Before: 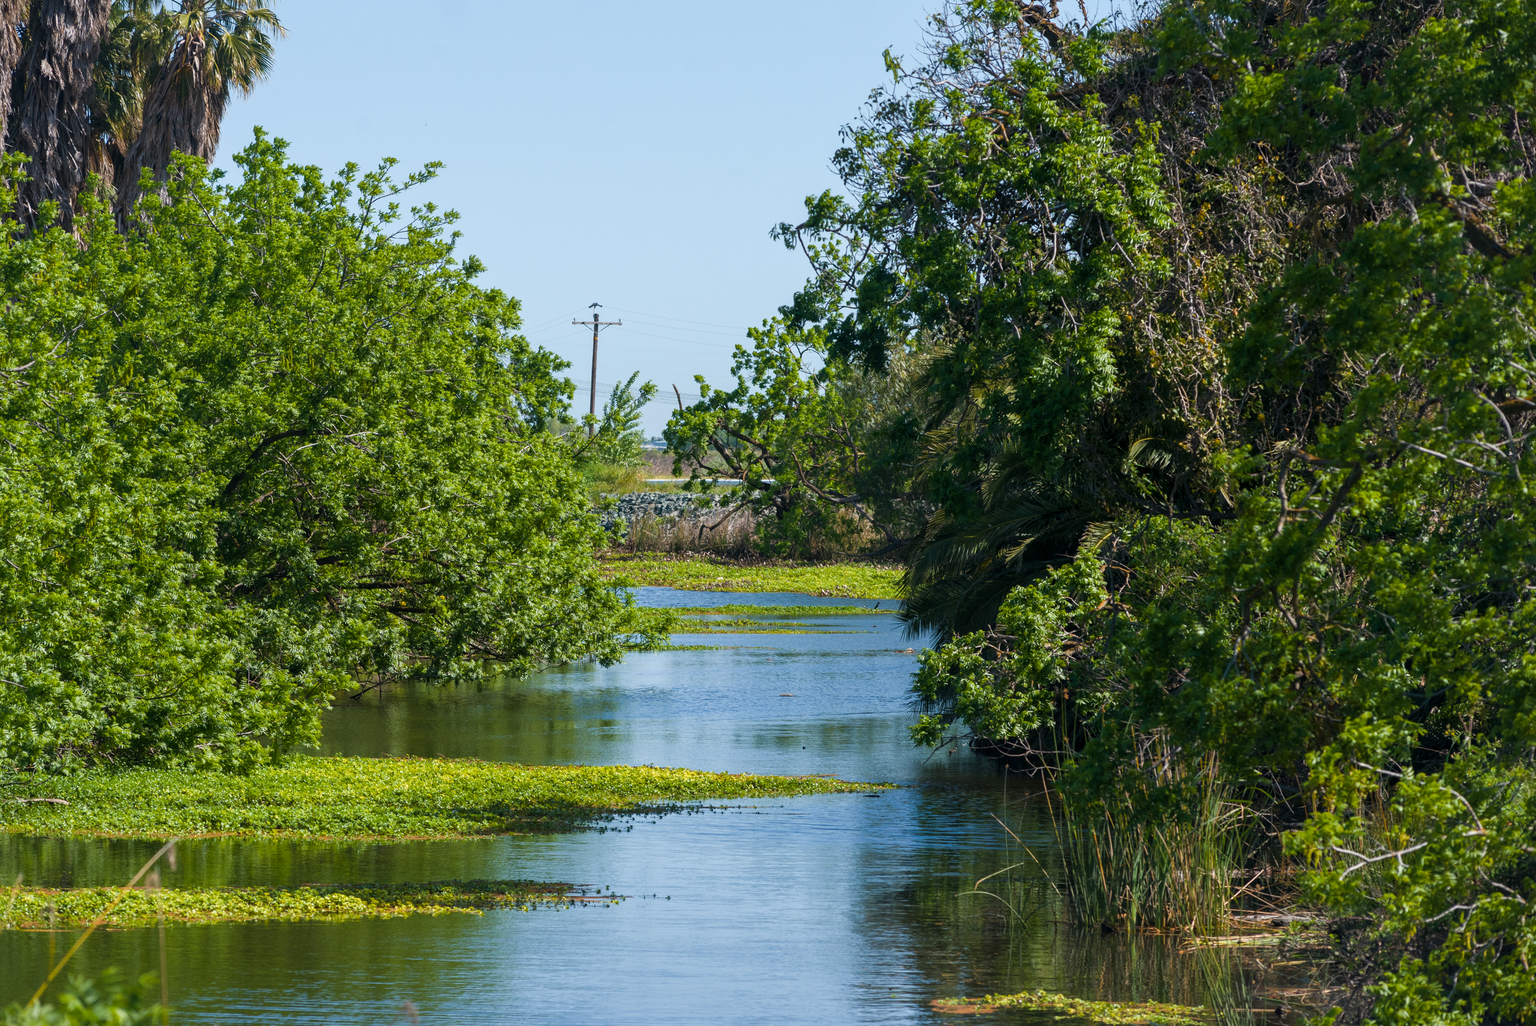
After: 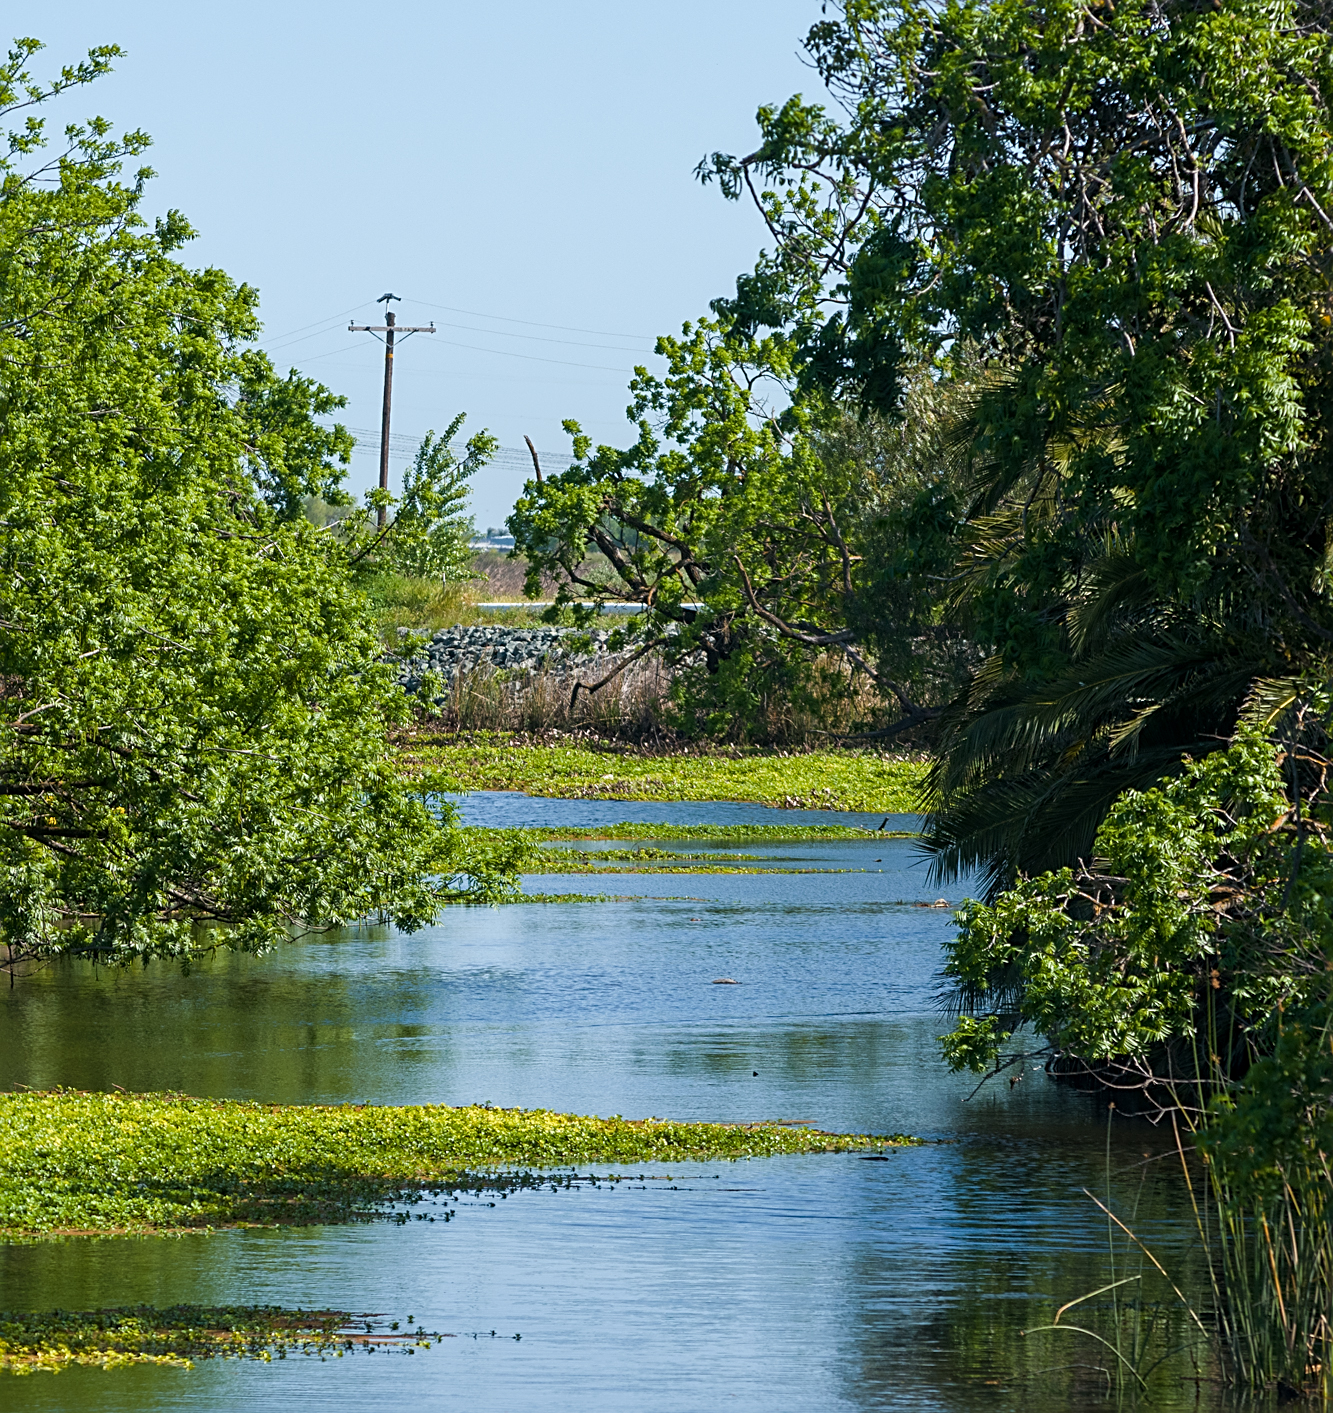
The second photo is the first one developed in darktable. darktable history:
sharpen: radius 2.767
crop and rotate: angle 0.02°, left 24.353%, top 13.219%, right 26.156%, bottom 8.224%
